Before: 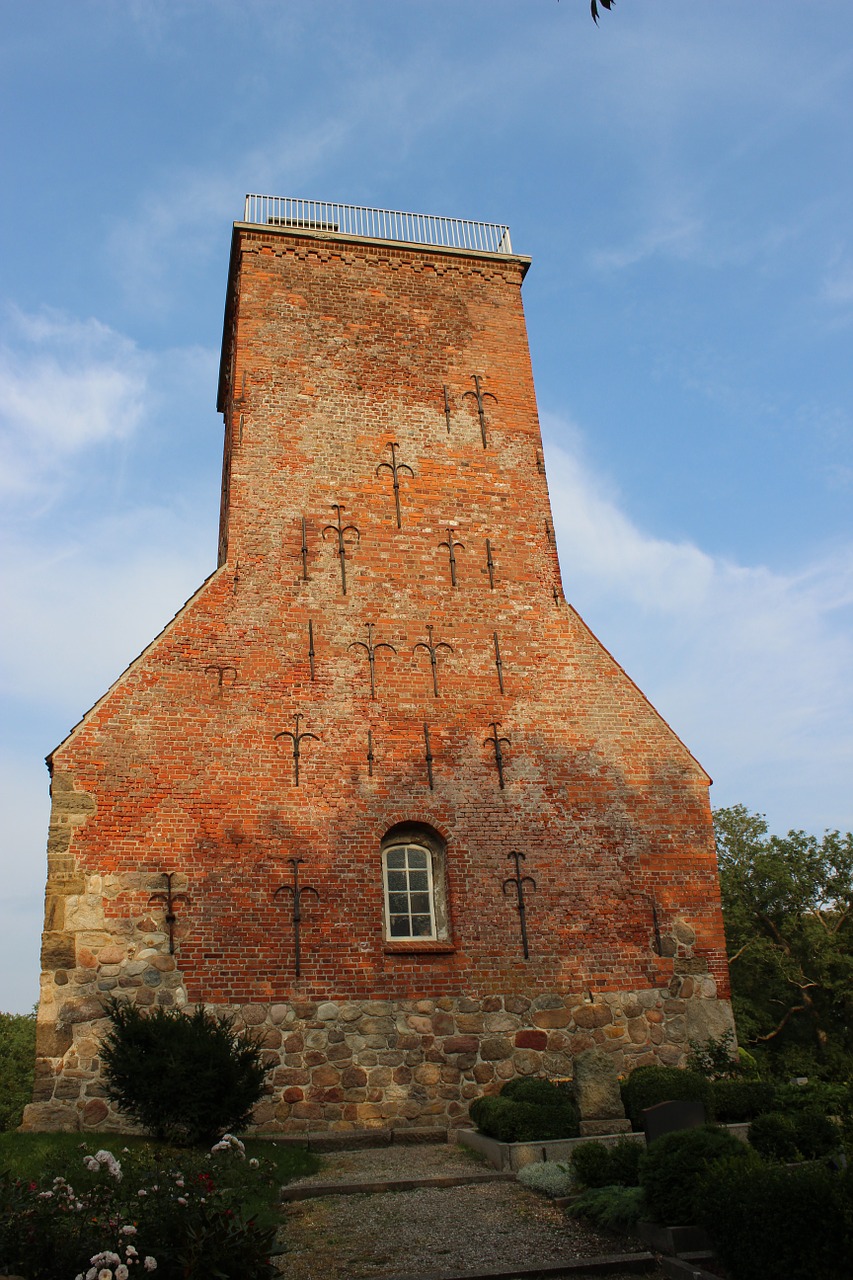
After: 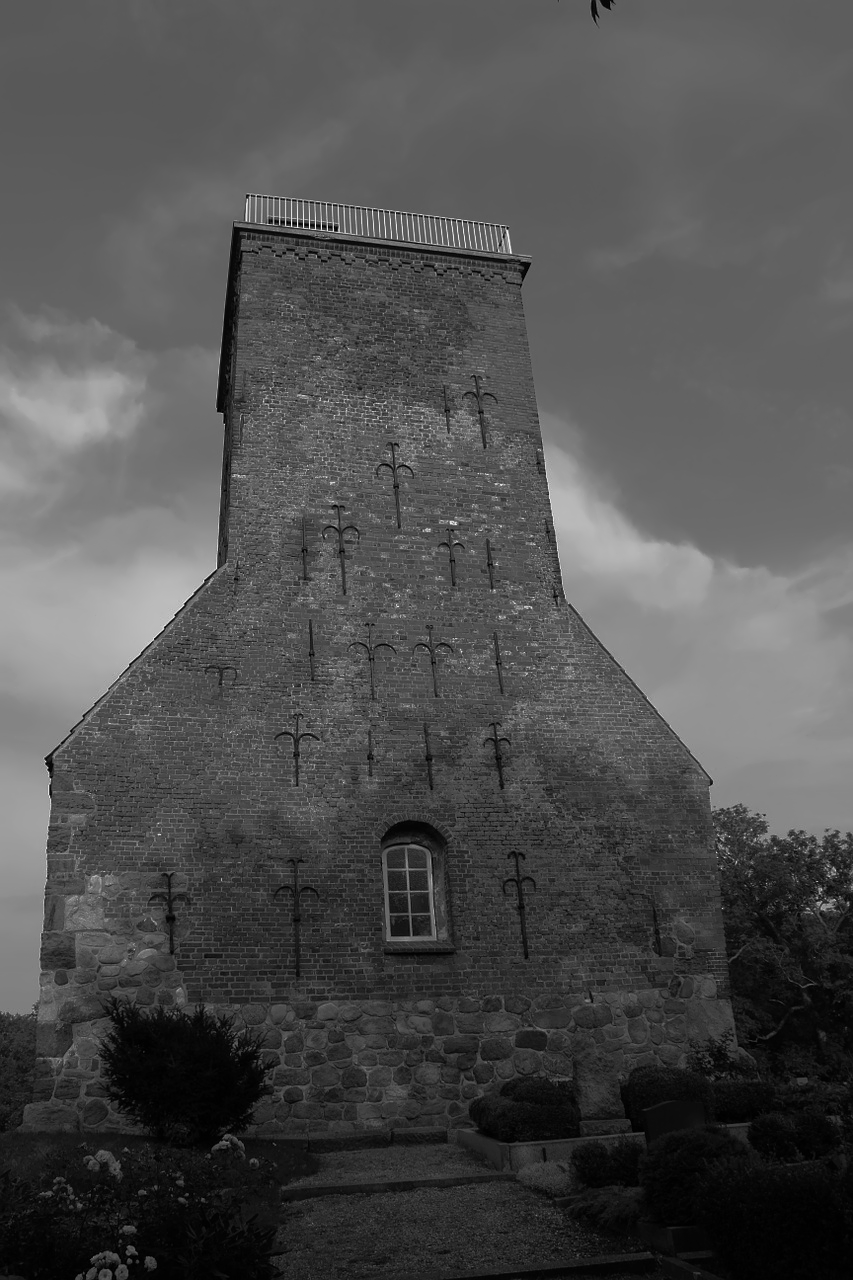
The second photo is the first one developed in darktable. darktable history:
color contrast: green-magenta contrast 0, blue-yellow contrast 0
base curve: curves: ch0 [(0, 0) (0.564, 0.291) (0.802, 0.731) (1, 1)]
denoise (profiled): patch size 2, preserve shadows 1.02, bias correction -0.395, scattering 0.3, a [0, 0, 0], y [[0.5 ×7] ×4, [0.5, 0.666, 0.339, 0.674, 0.384, 0.5, 0.5], [0.5 ×7]]
